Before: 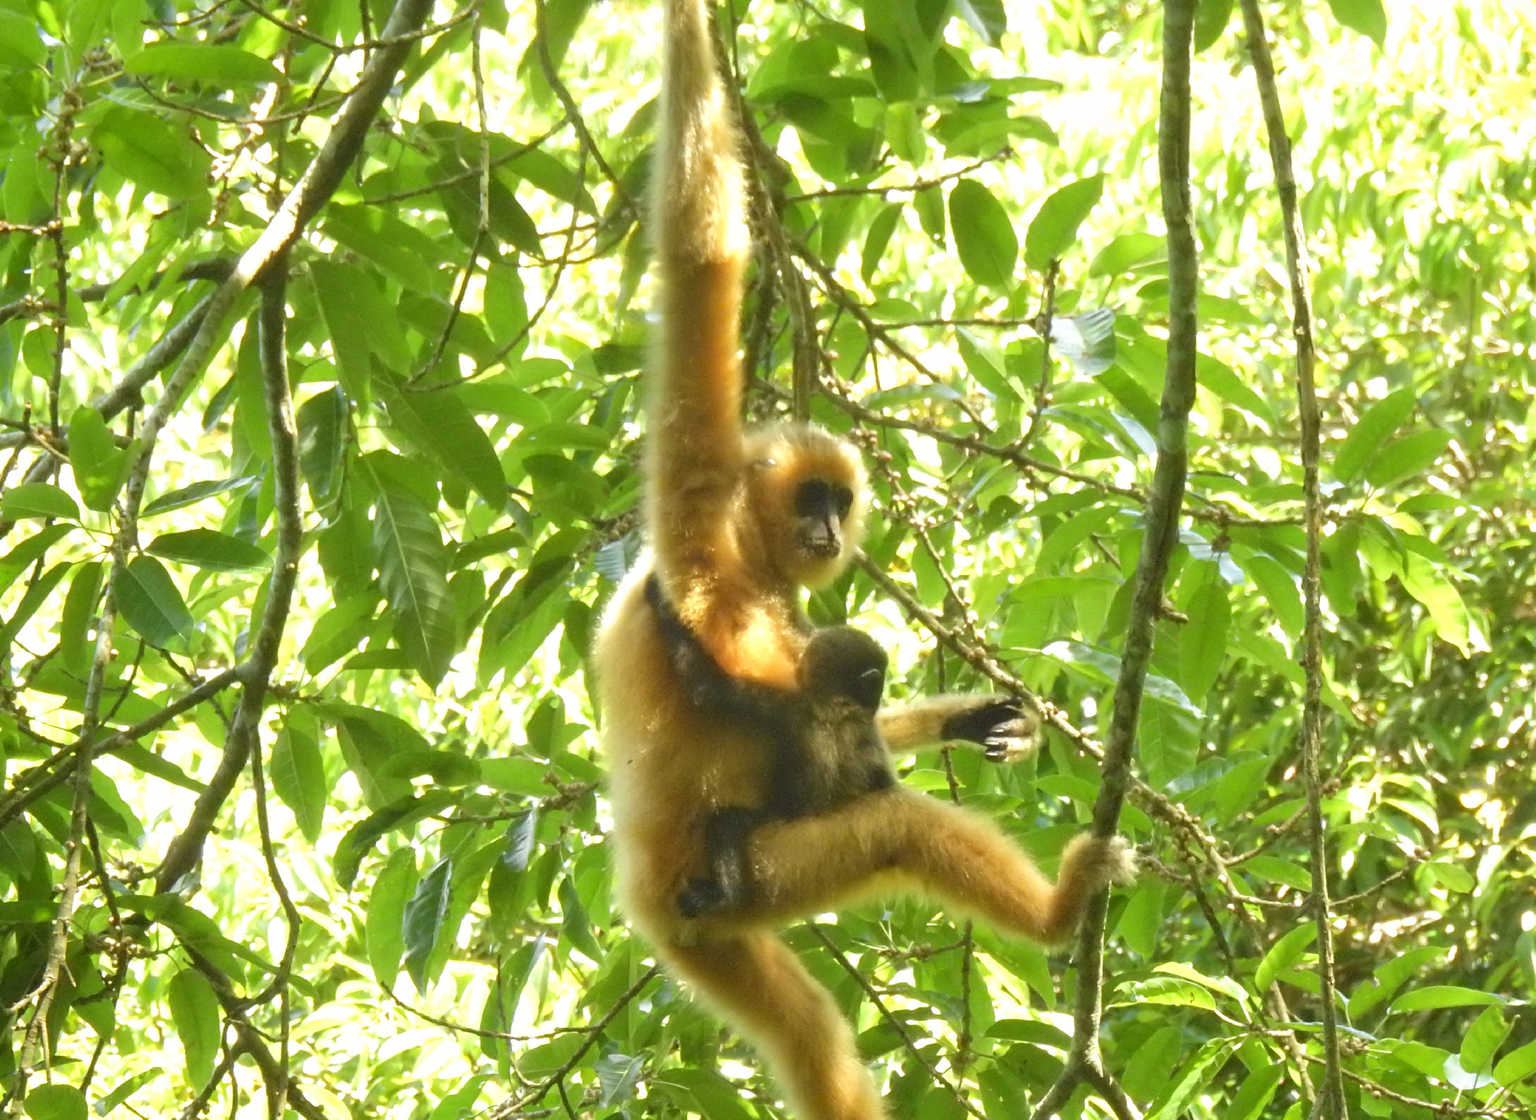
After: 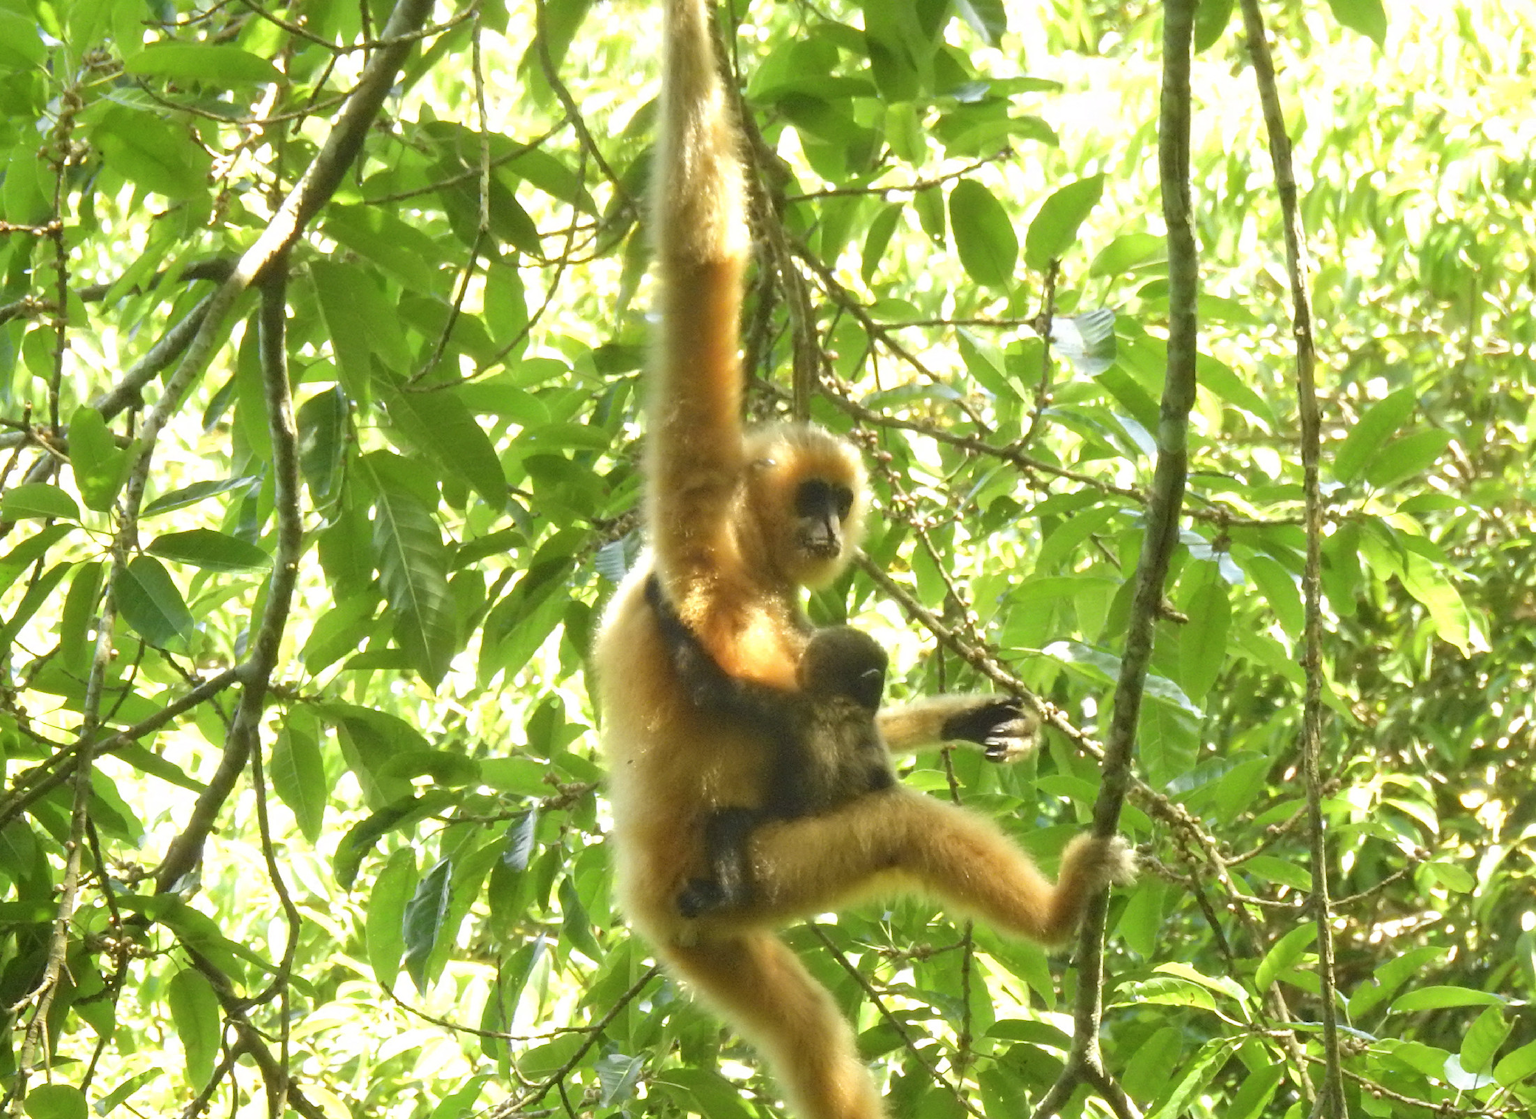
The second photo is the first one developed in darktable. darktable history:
color zones: curves: ch1 [(0.25, 0.61) (0.75, 0.248)], mix -129.55%
